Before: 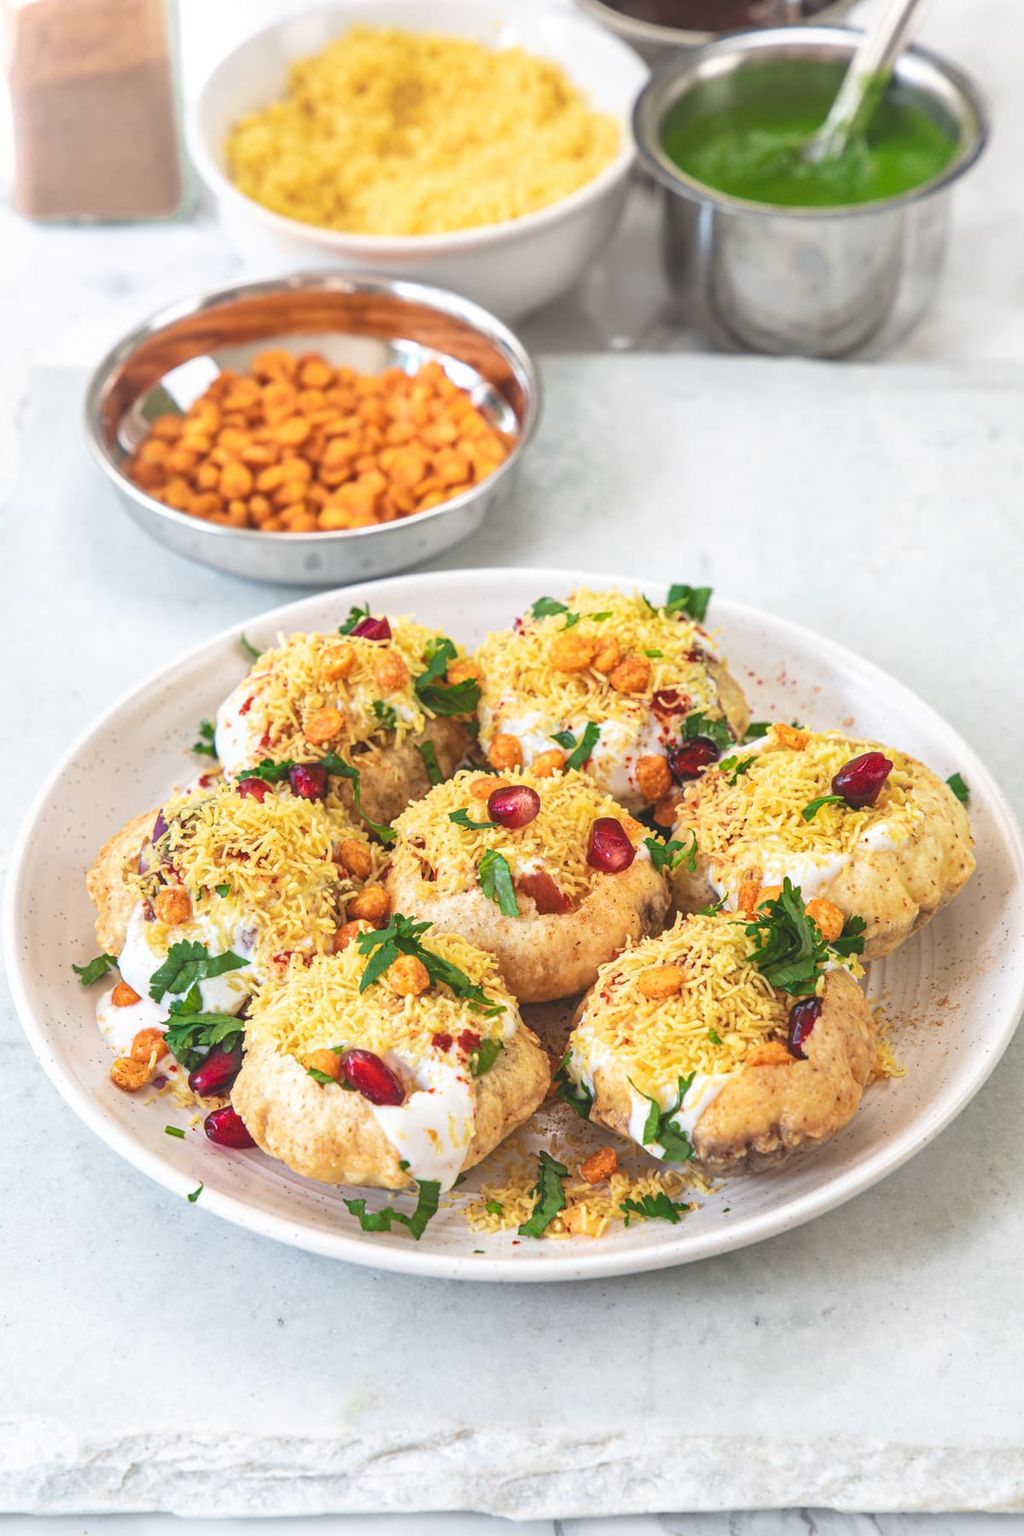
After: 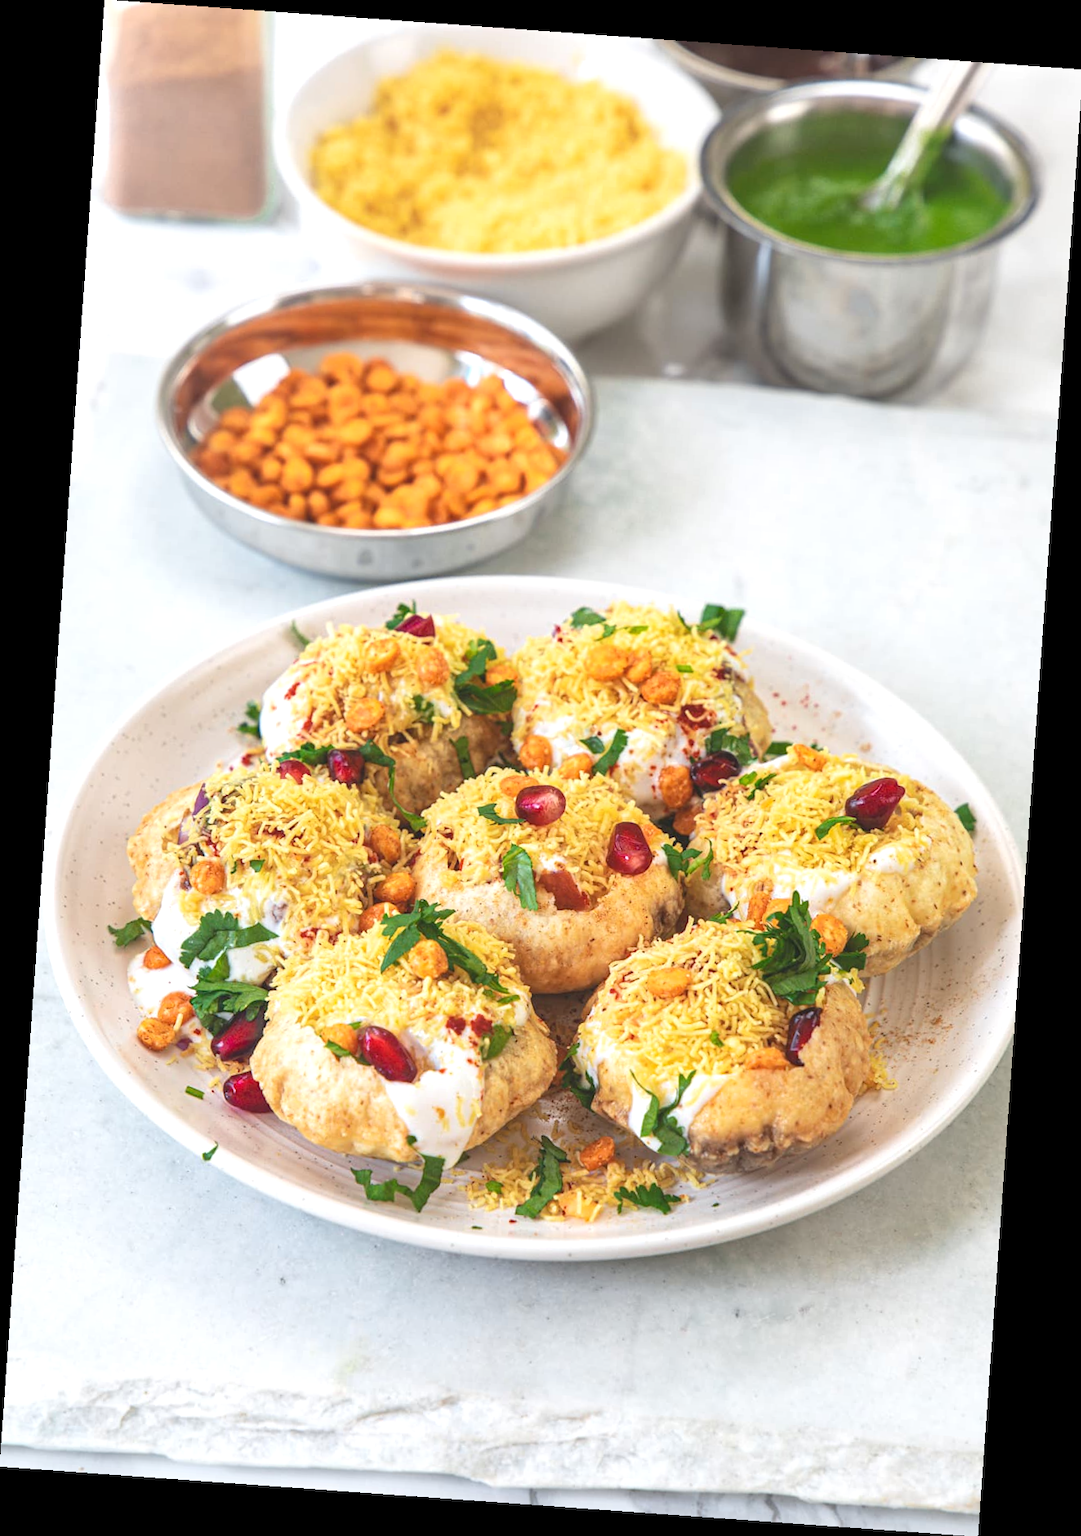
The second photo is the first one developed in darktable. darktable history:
rotate and perspective: rotation 4.1°, automatic cropping off
exposure: exposure 0.15 EV, compensate highlight preservation false
